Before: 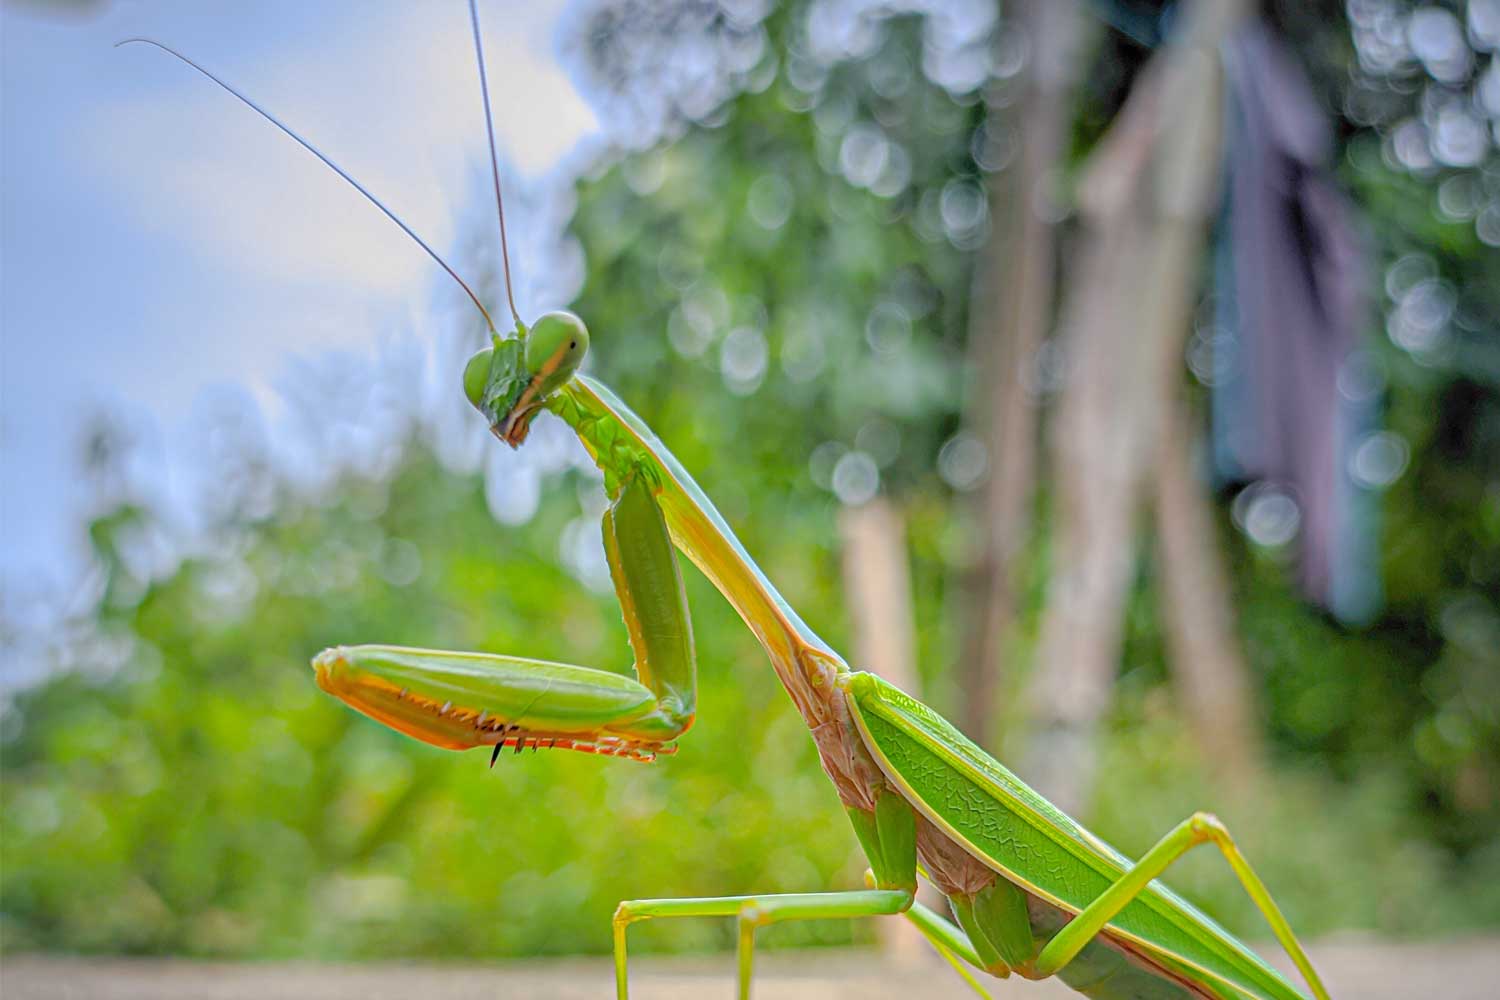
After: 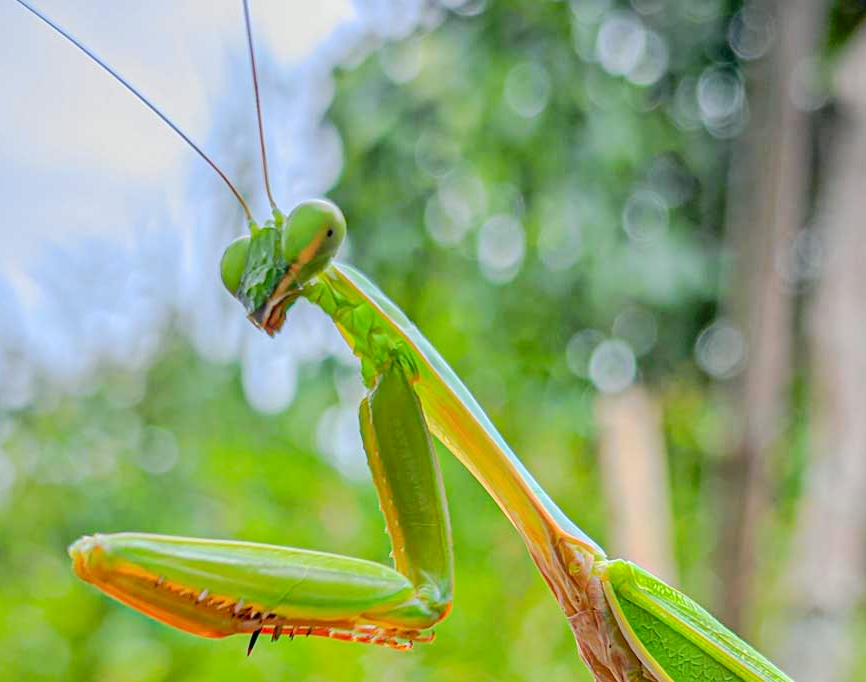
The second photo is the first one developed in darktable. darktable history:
tone curve: curves: ch0 [(0, 0.01) (0.037, 0.032) (0.131, 0.108) (0.275, 0.256) (0.483, 0.512) (0.61, 0.665) (0.696, 0.742) (0.792, 0.819) (0.911, 0.925) (0.997, 0.995)]; ch1 [(0, 0) (0.308, 0.29) (0.425, 0.411) (0.492, 0.488) (0.507, 0.503) (0.53, 0.532) (0.573, 0.586) (0.683, 0.702) (0.746, 0.77) (1, 1)]; ch2 [(0, 0) (0.246, 0.233) (0.36, 0.352) (0.415, 0.415) (0.485, 0.487) (0.502, 0.504) (0.525, 0.518) (0.539, 0.539) (0.587, 0.594) (0.636, 0.652) (0.711, 0.729) (0.845, 0.855) (0.998, 0.977)], color space Lab, independent channels, preserve colors none
crop: left 16.202%, top 11.208%, right 26.045%, bottom 20.557%
